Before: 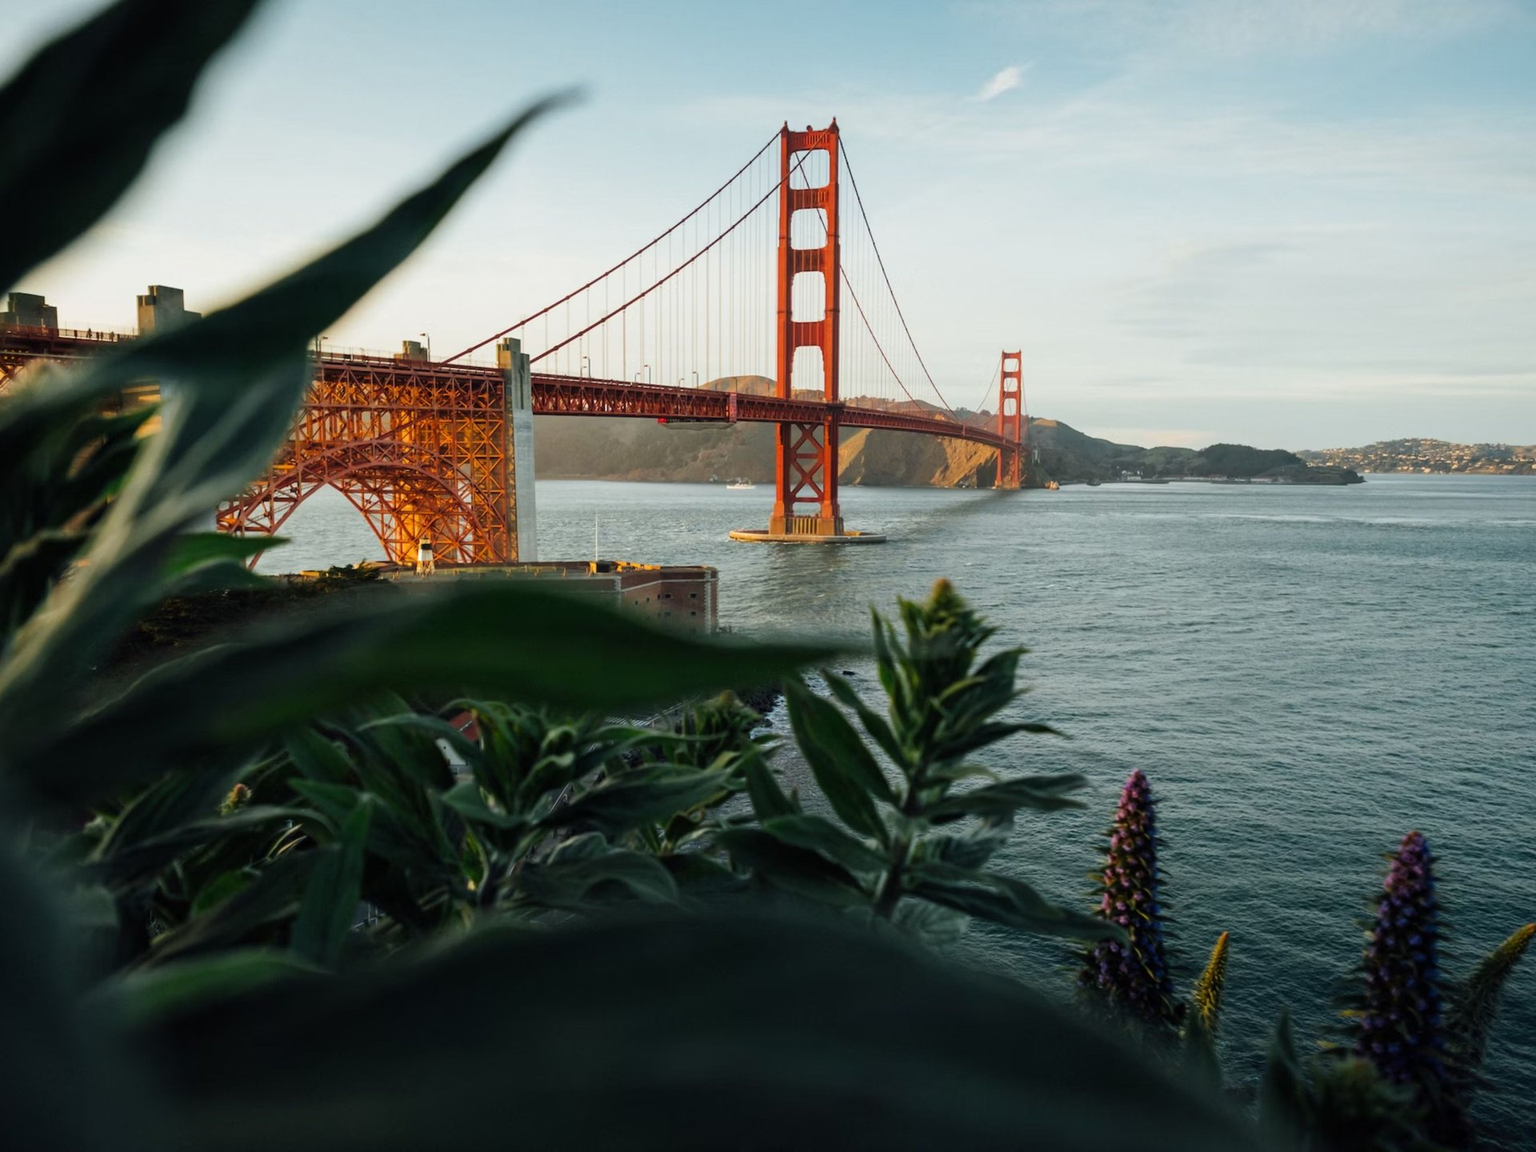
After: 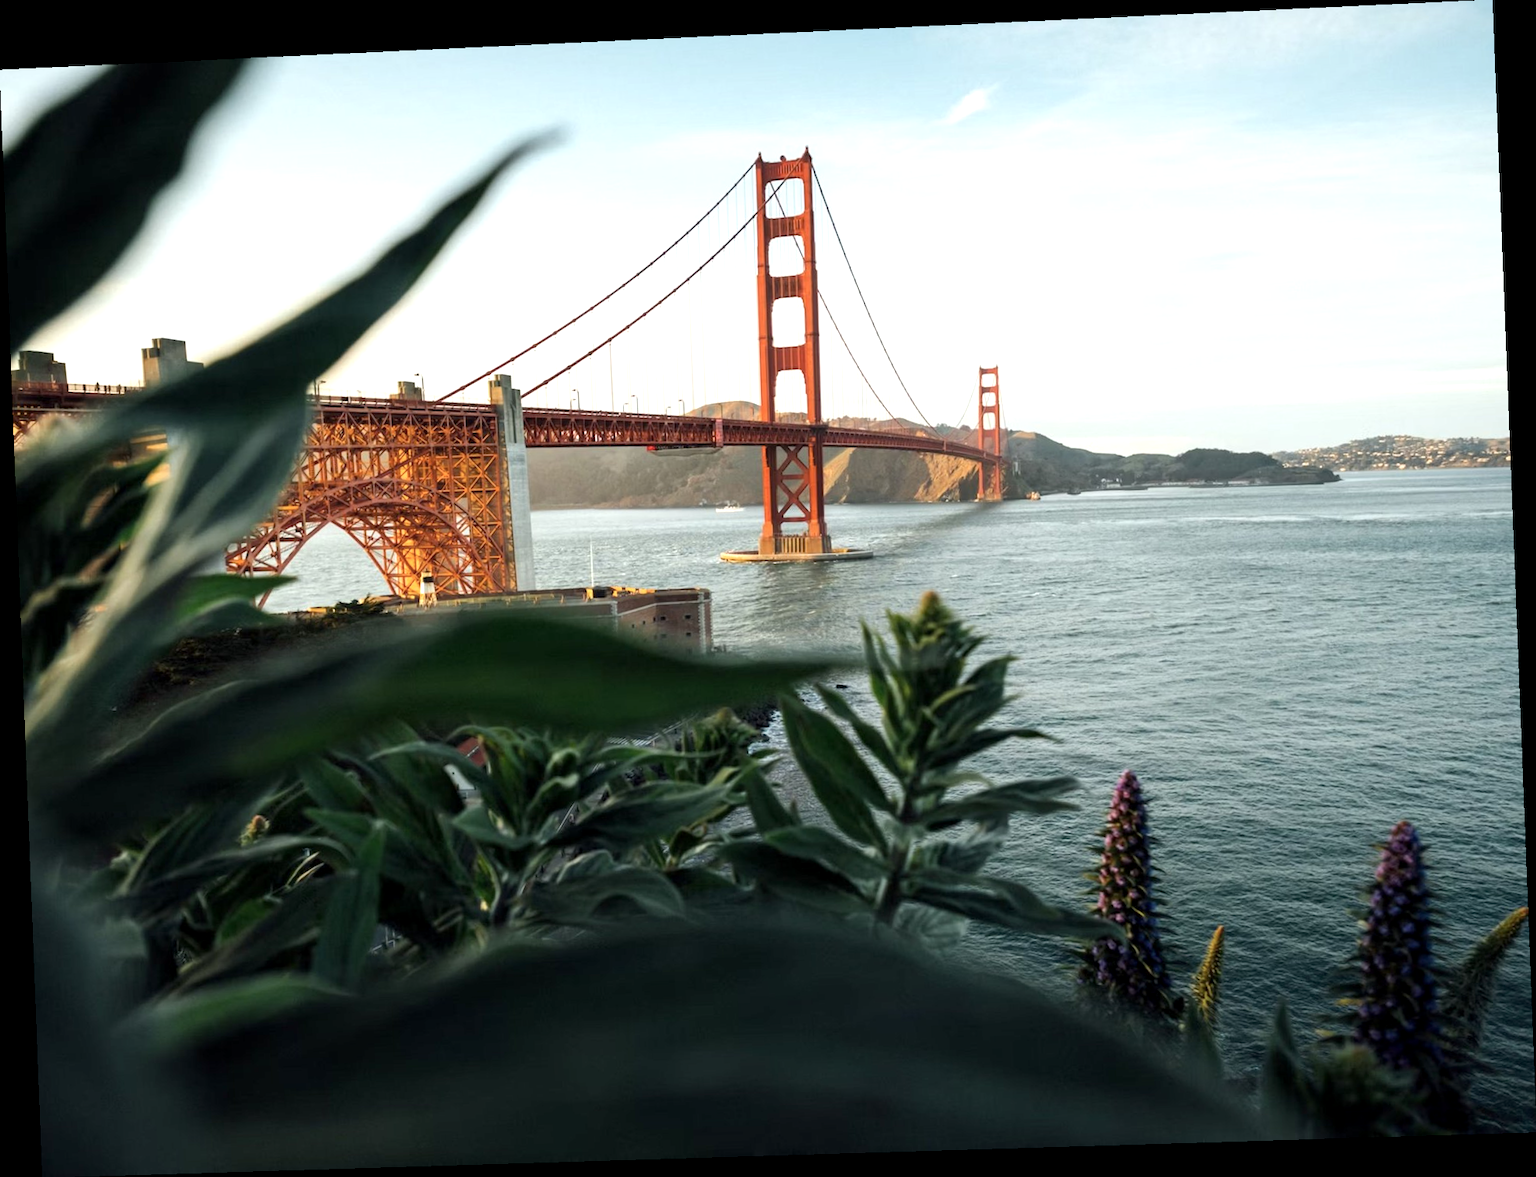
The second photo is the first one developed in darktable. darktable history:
exposure: black level correction 0.001, exposure 0.675 EV, compensate highlight preservation false
rotate and perspective: rotation -2.22°, lens shift (horizontal) -0.022, automatic cropping off
color correction: saturation 0.8
